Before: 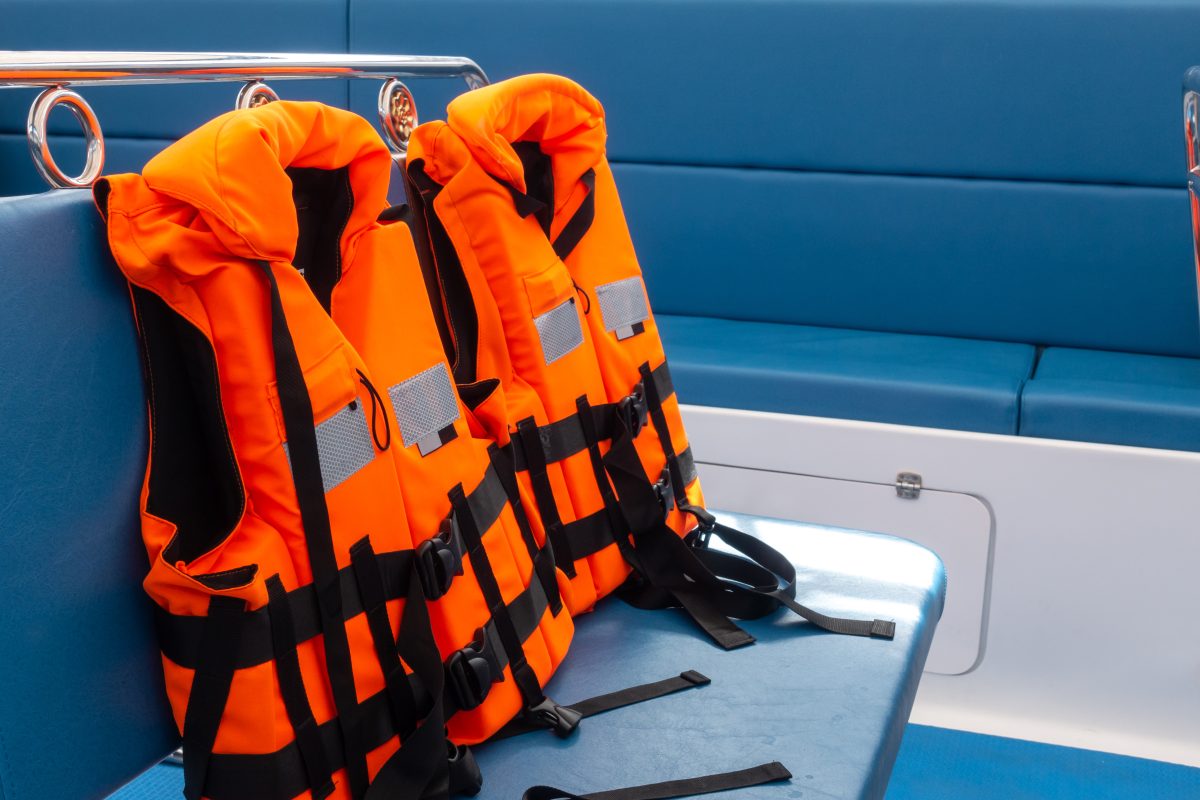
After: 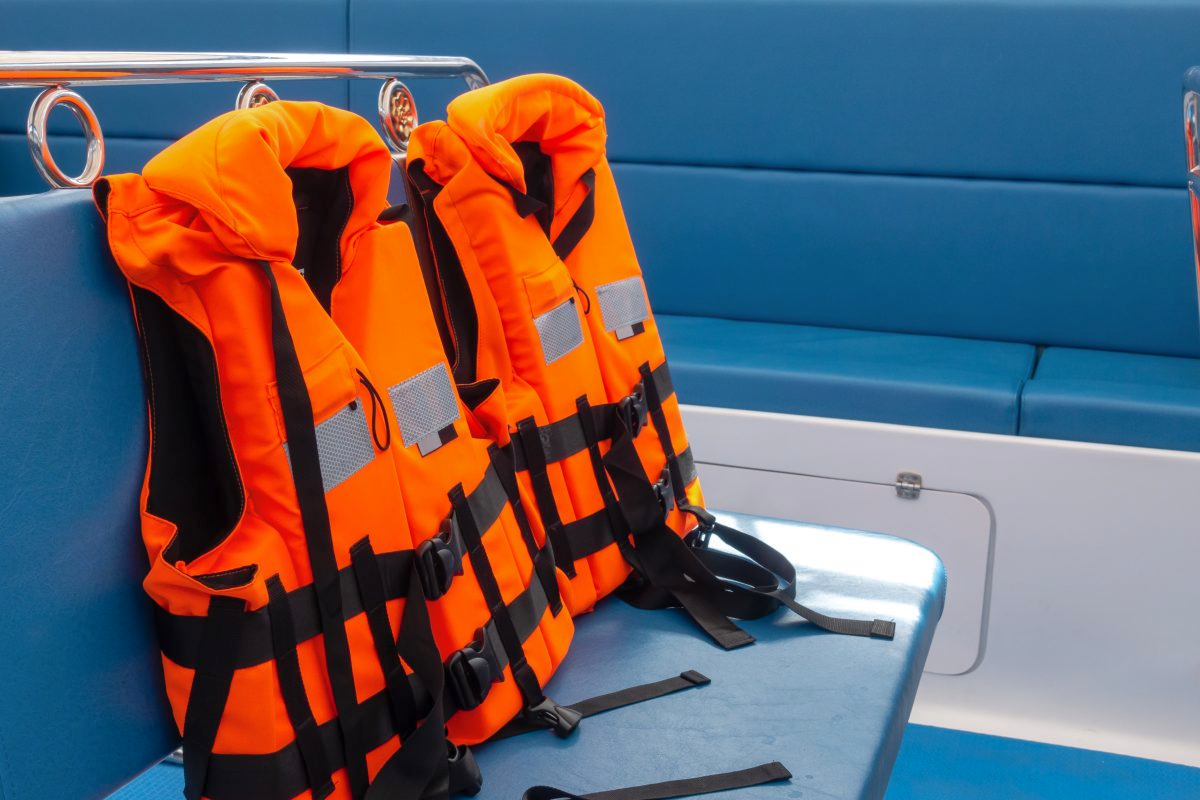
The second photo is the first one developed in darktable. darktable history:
shadows and highlights: on, module defaults
color correction: highlights a* 0.046, highlights b* -0.535
